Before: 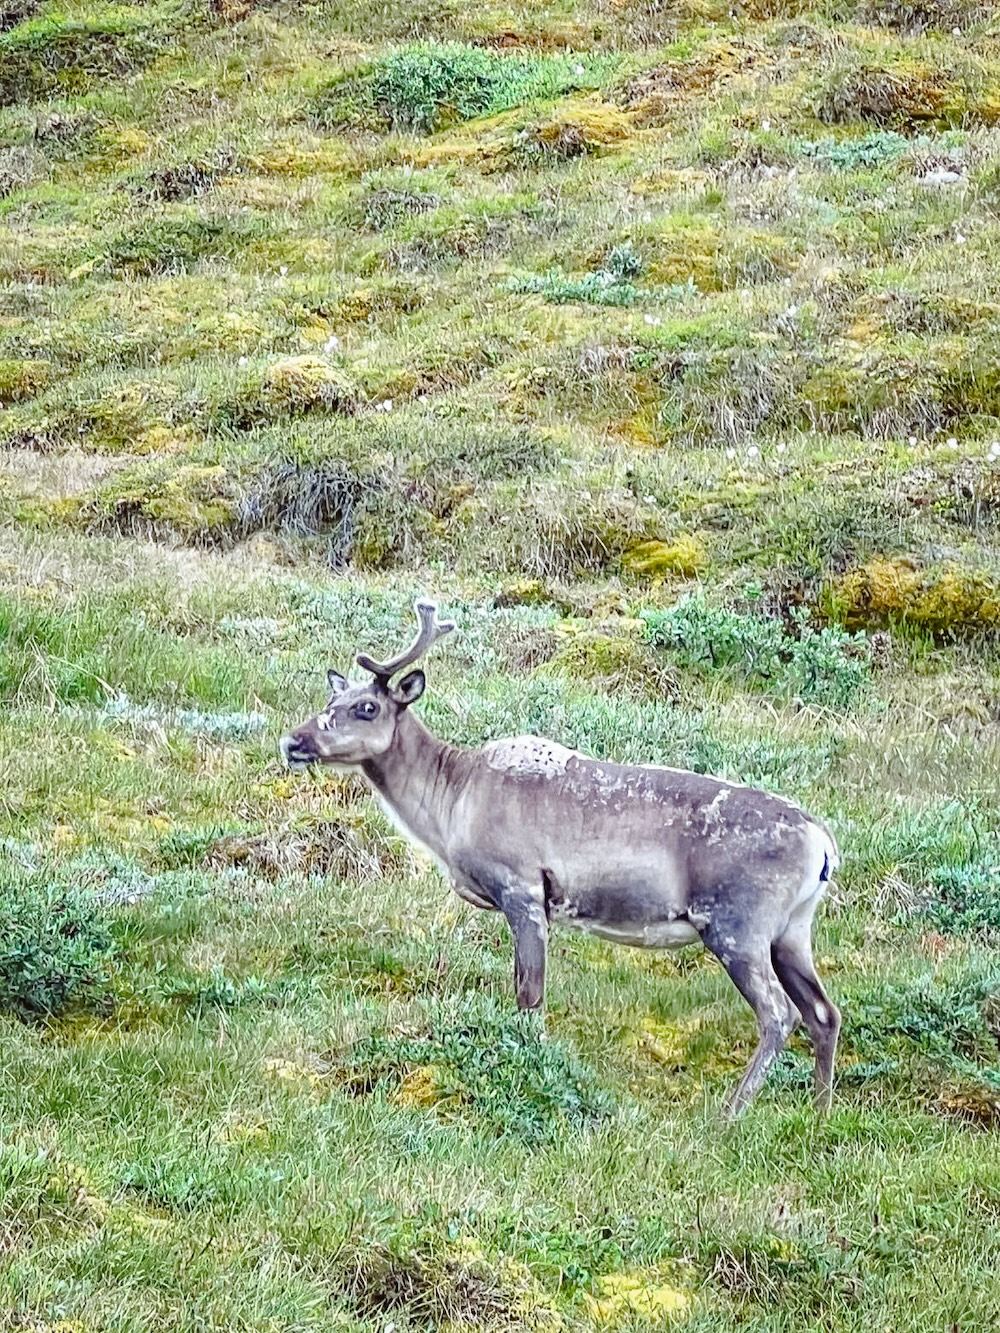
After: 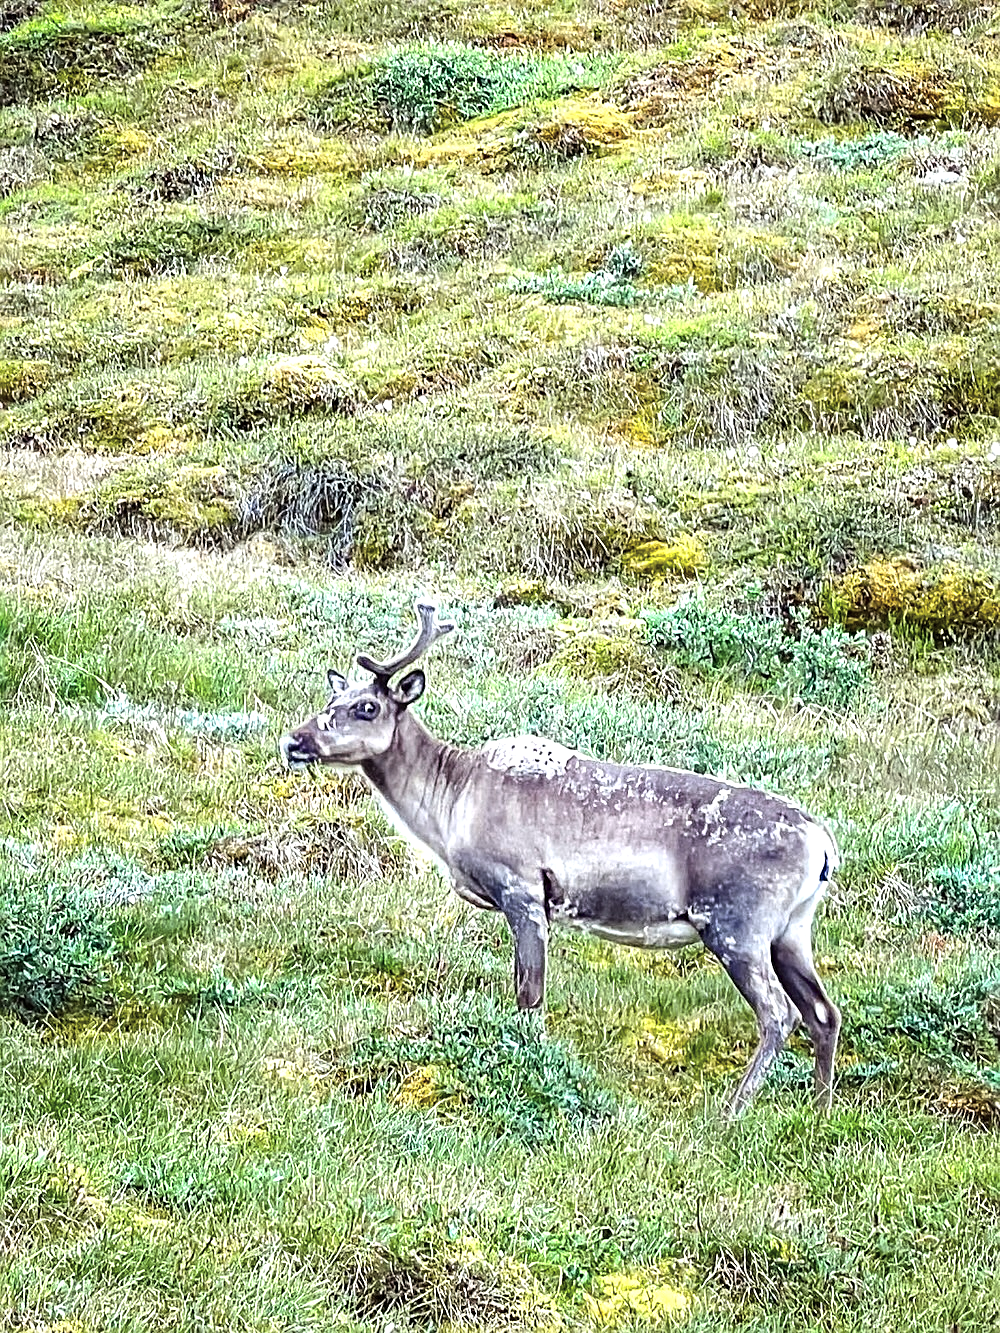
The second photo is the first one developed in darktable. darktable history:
sharpen: amount 0.488
color balance rgb: linear chroma grading › global chroma 32.821%, perceptual saturation grading › global saturation -27.067%, perceptual brilliance grading › global brilliance 14.624%, perceptual brilliance grading › shadows -34.76%, global vibrance 20%
